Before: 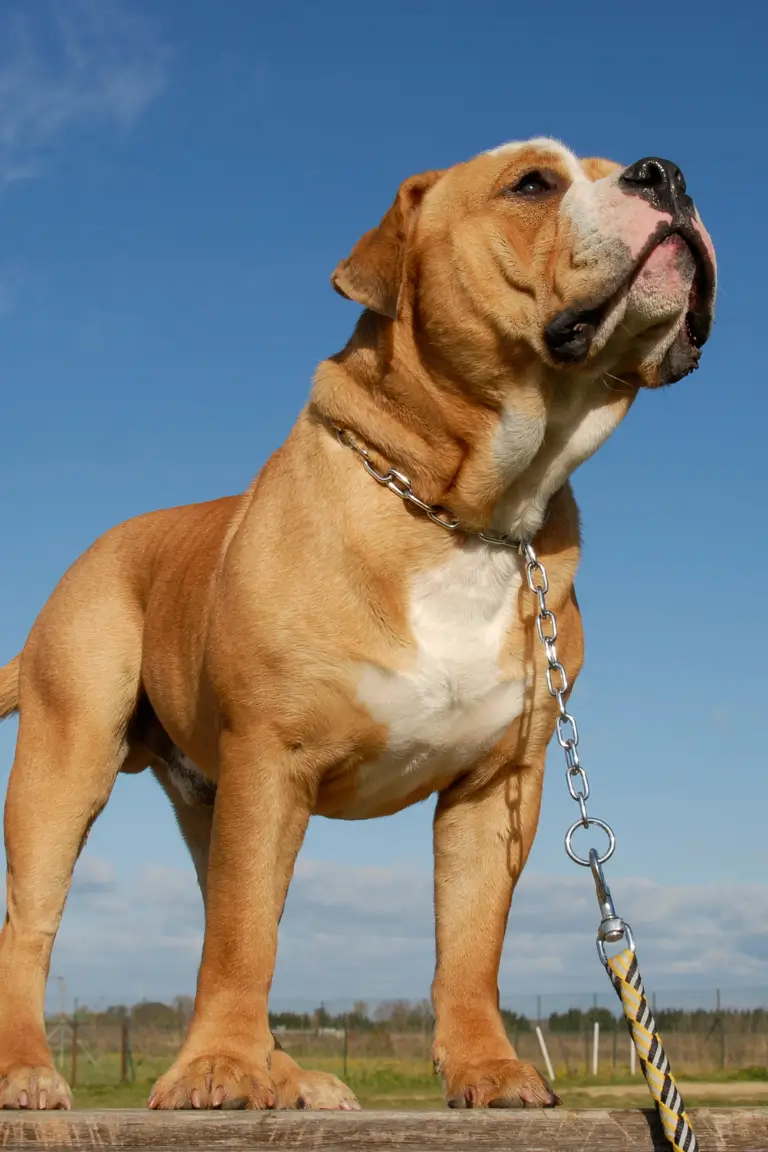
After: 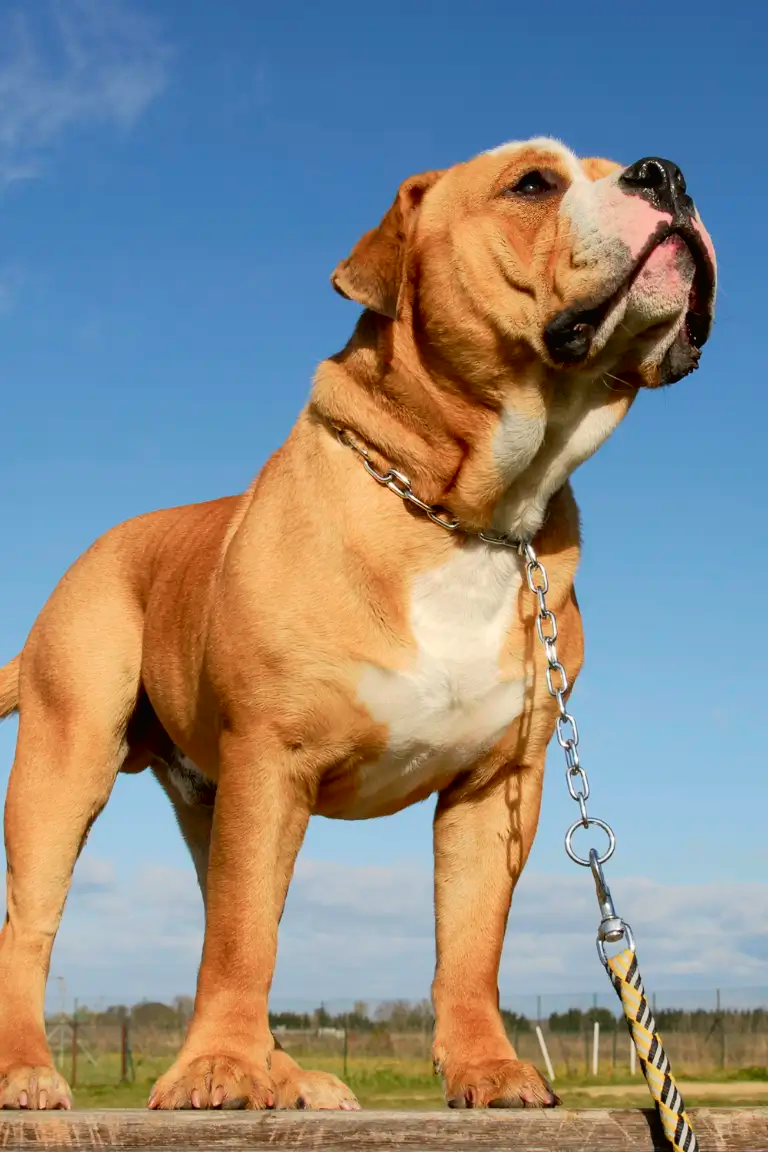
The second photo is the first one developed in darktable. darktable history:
tone curve: curves: ch0 [(0, 0.013) (0.054, 0.018) (0.205, 0.191) (0.289, 0.292) (0.39, 0.424) (0.493, 0.551) (0.666, 0.743) (0.795, 0.841) (1, 0.998)]; ch1 [(0, 0) (0.385, 0.343) (0.439, 0.415) (0.494, 0.495) (0.501, 0.501) (0.51, 0.509) (0.54, 0.552) (0.586, 0.614) (0.66, 0.706) (0.783, 0.804) (1, 1)]; ch2 [(0, 0) (0.32, 0.281) (0.403, 0.399) (0.441, 0.428) (0.47, 0.469) (0.498, 0.496) (0.524, 0.538) (0.566, 0.579) (0.633, 0.665) (0.7, 0.711) (1, 1)], color space Lab, independent channels, preserve colors none
